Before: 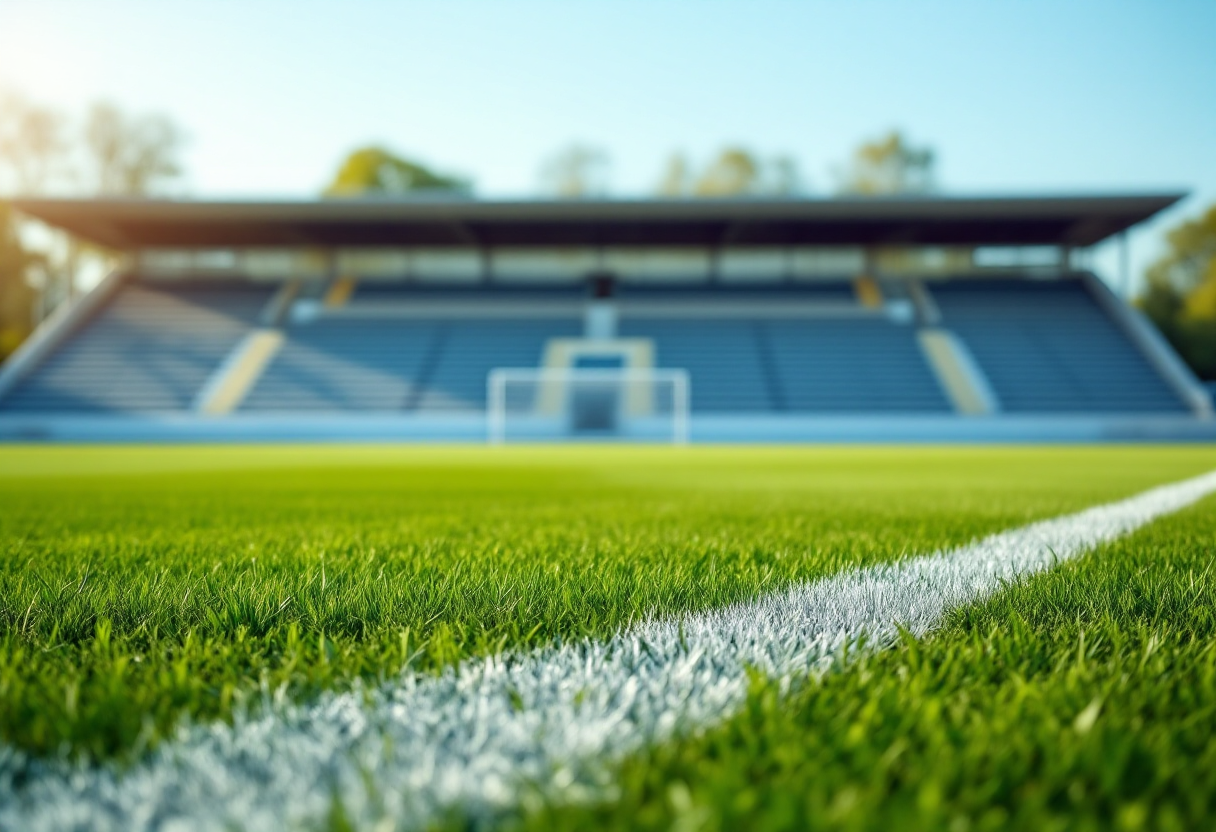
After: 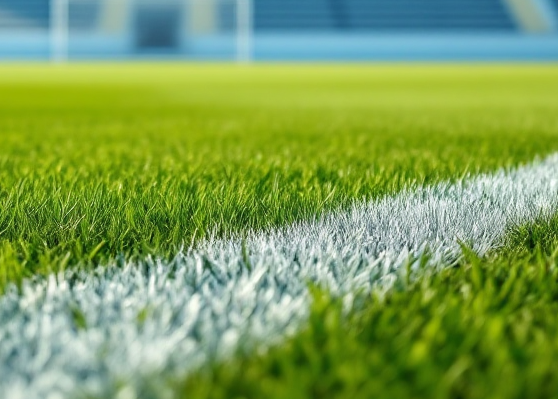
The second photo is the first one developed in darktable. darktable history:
crop: left 35.948%, top 46.021%, right 18.164%, bottom 5.938%
